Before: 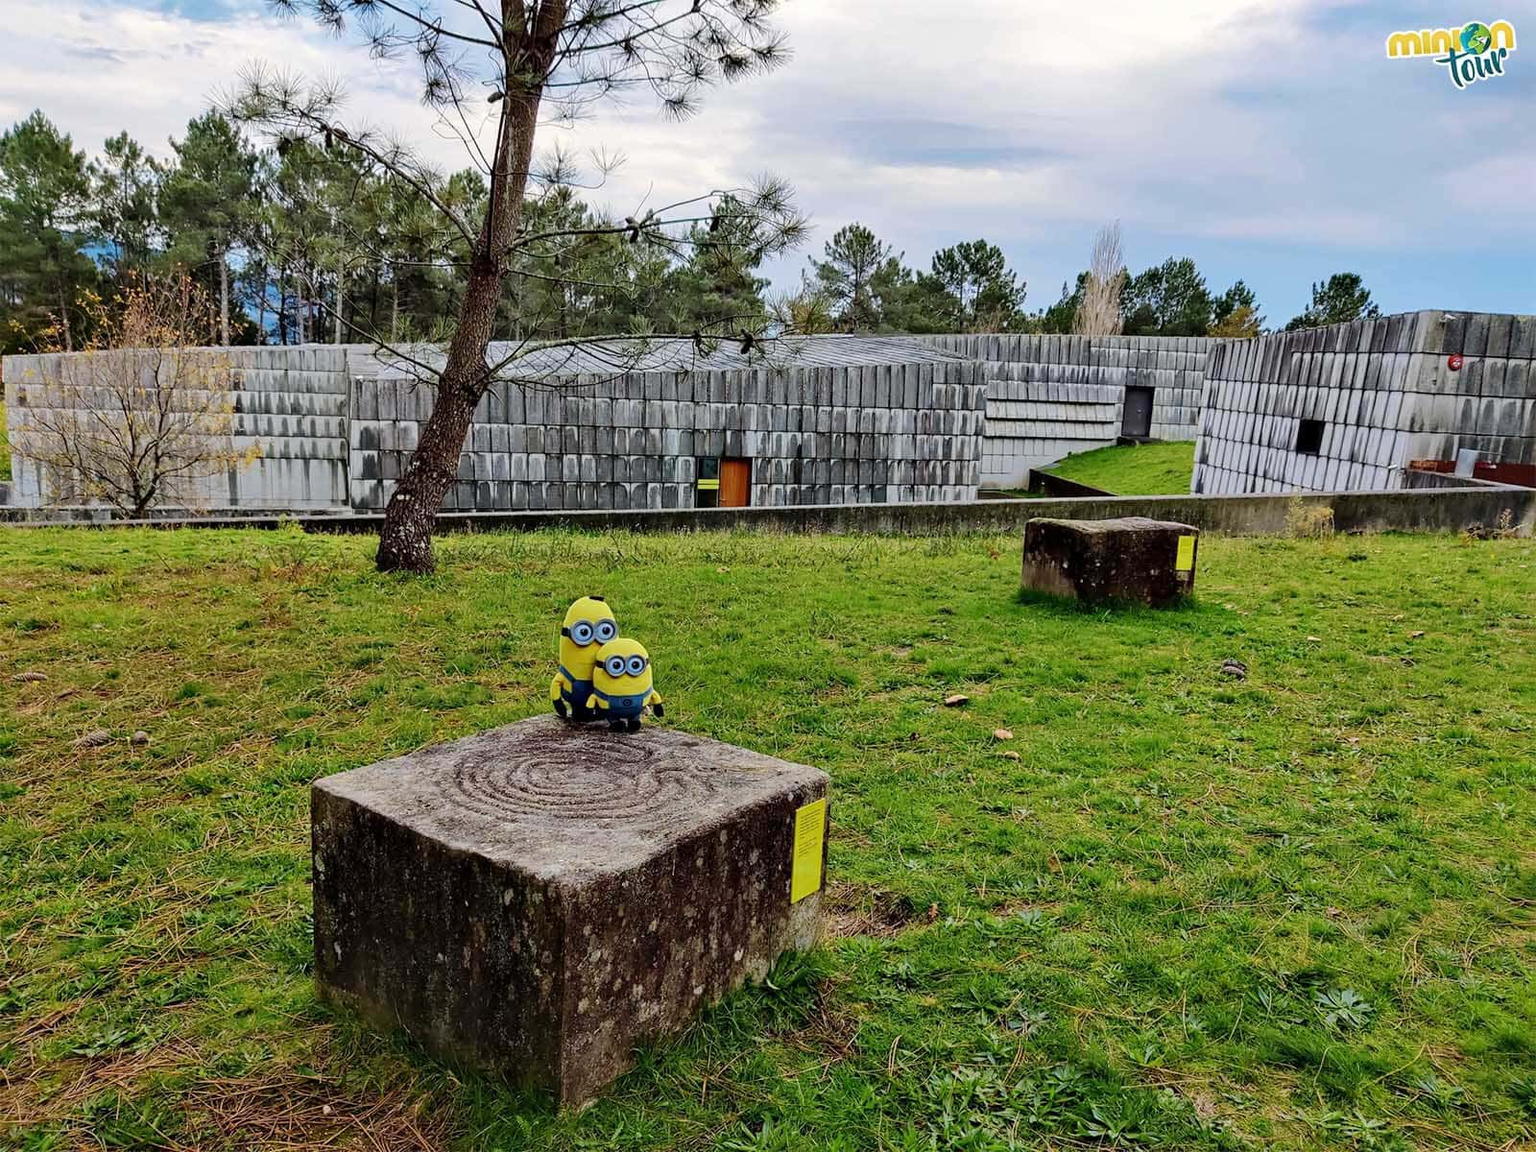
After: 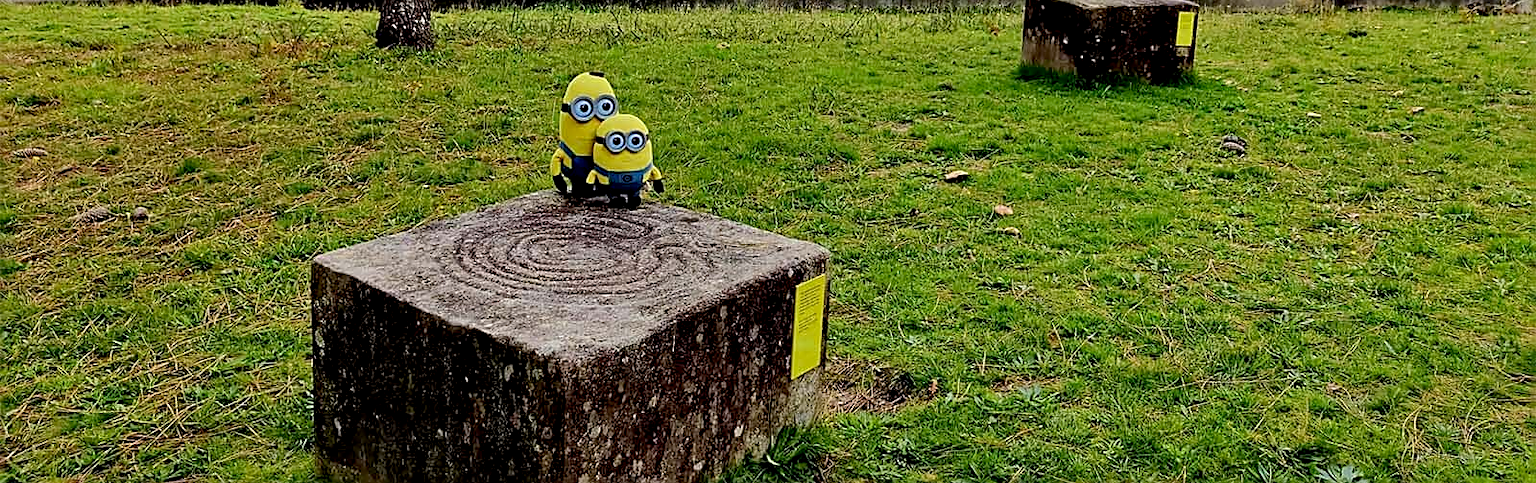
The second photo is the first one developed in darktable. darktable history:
exposure: black level correction 0.009, exposure 0.014 EV, compensate highlight preservation false
sharpen: amount 0.6
crop: top 45.551%, bottom 12.262%
